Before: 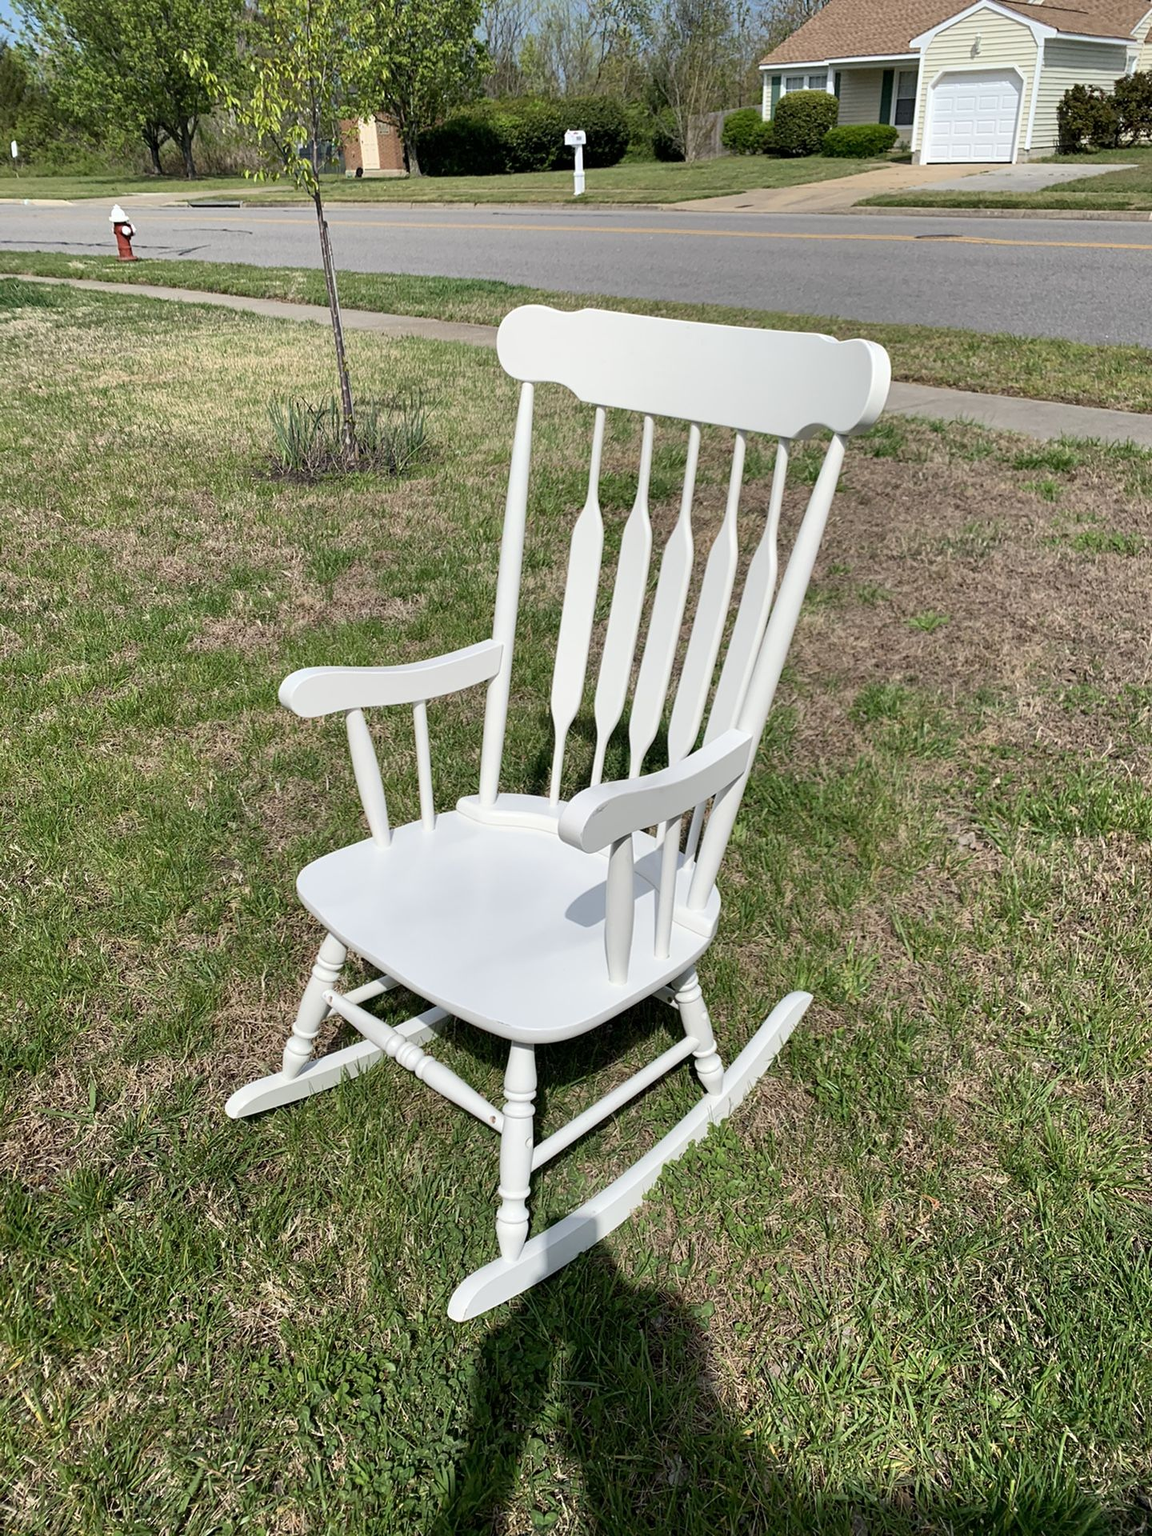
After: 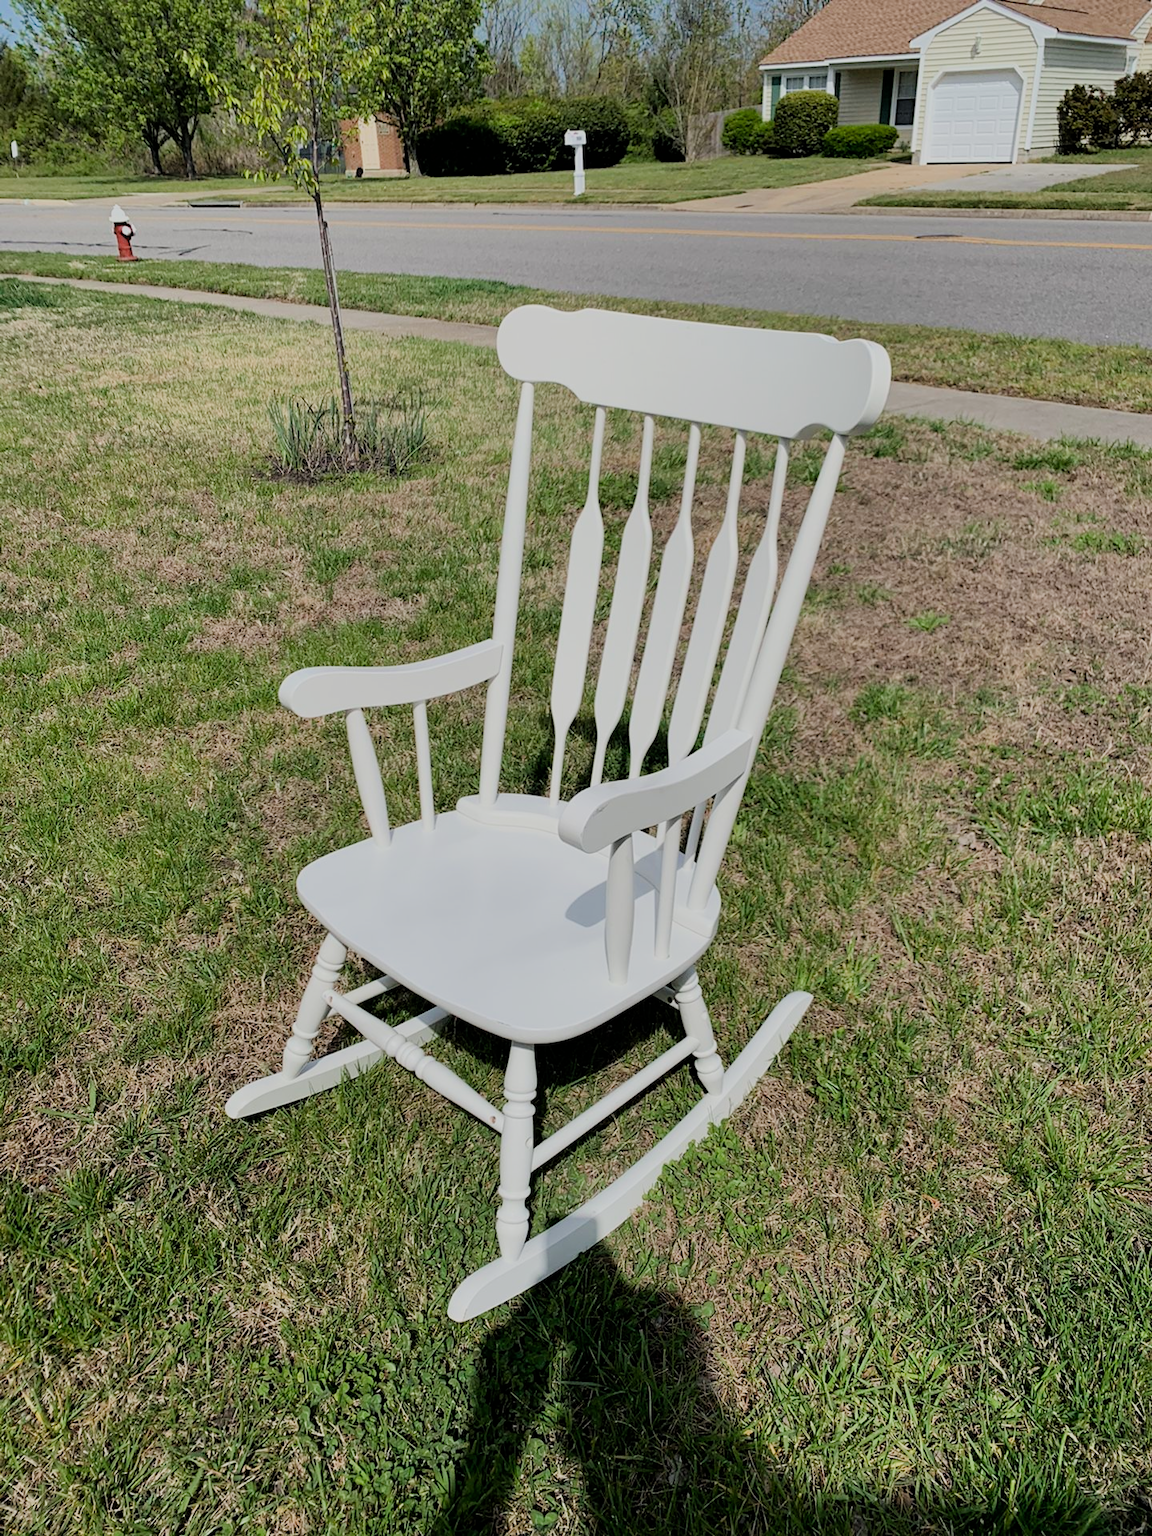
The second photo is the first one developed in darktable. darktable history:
filmic rgb: black relative exposure -7.18 EV, white relative exposure 5.34 EV, hardness 3.02
